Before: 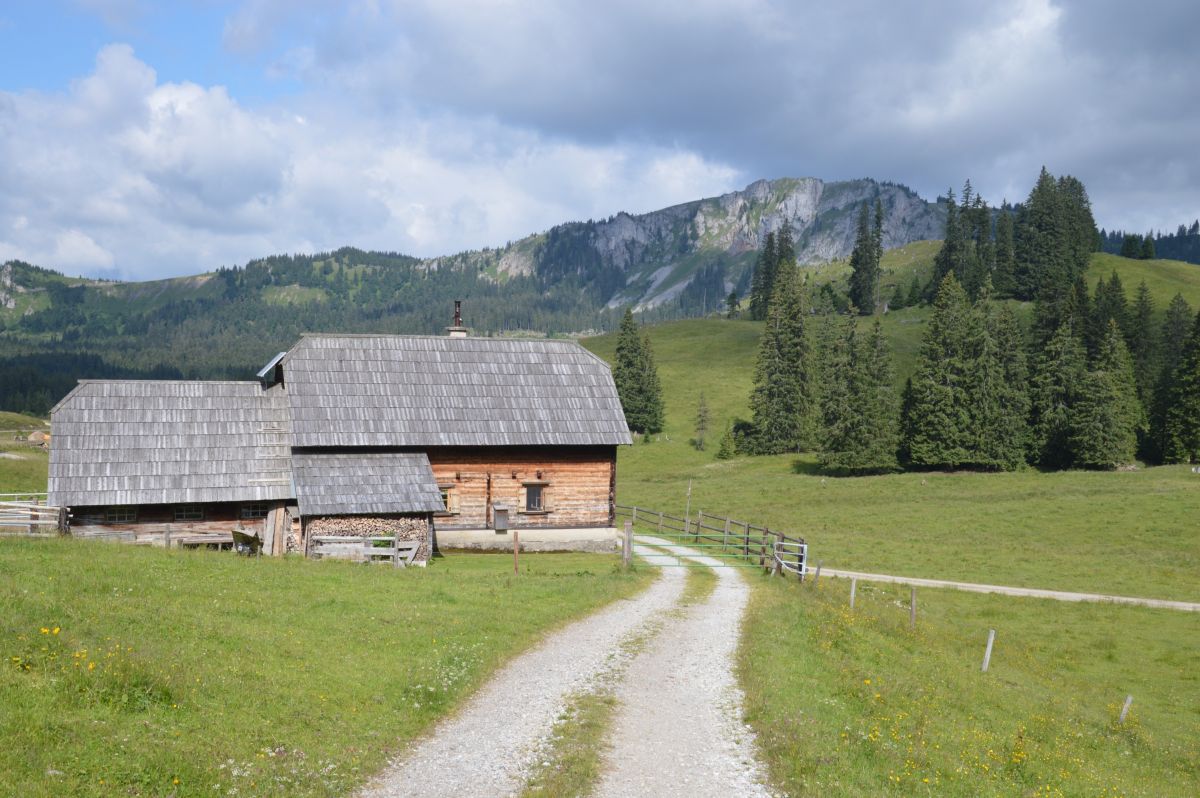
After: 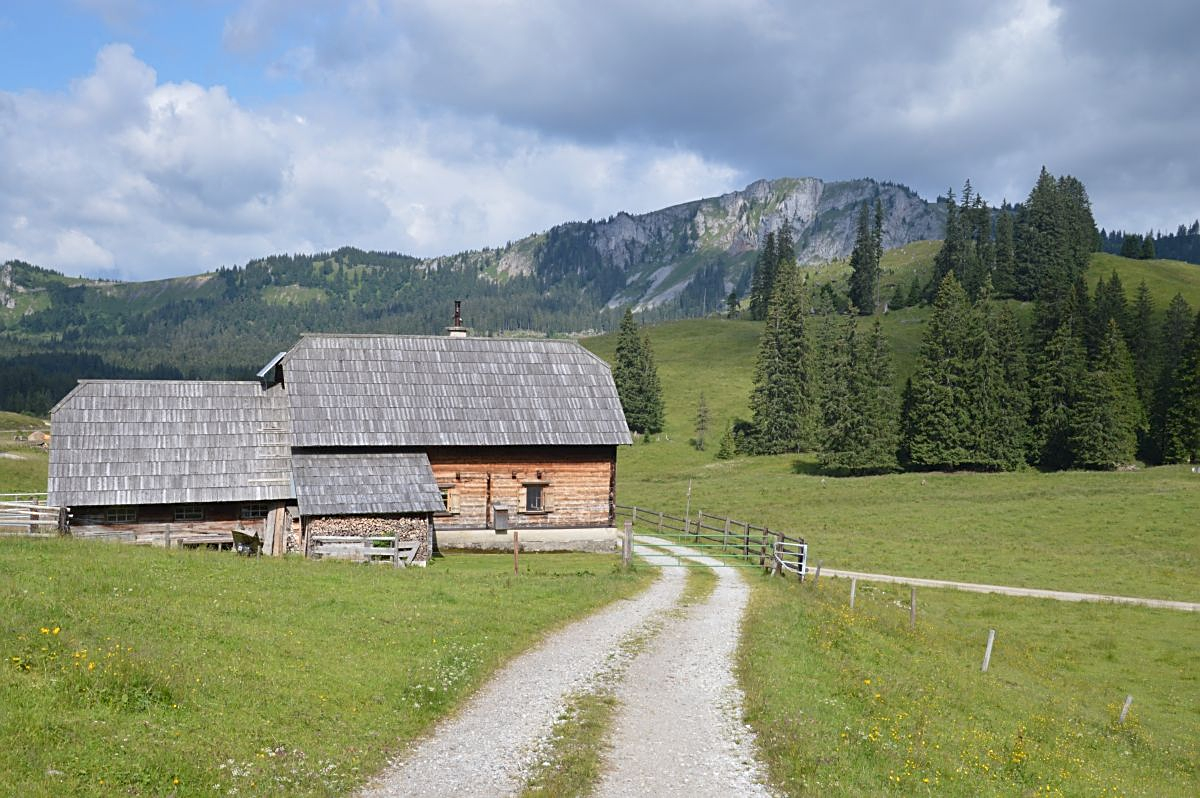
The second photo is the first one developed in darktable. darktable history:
shadows and highlights: shadows -88.89, highlights -36.74, soften with gaussian
sharpen: on, module defaults
